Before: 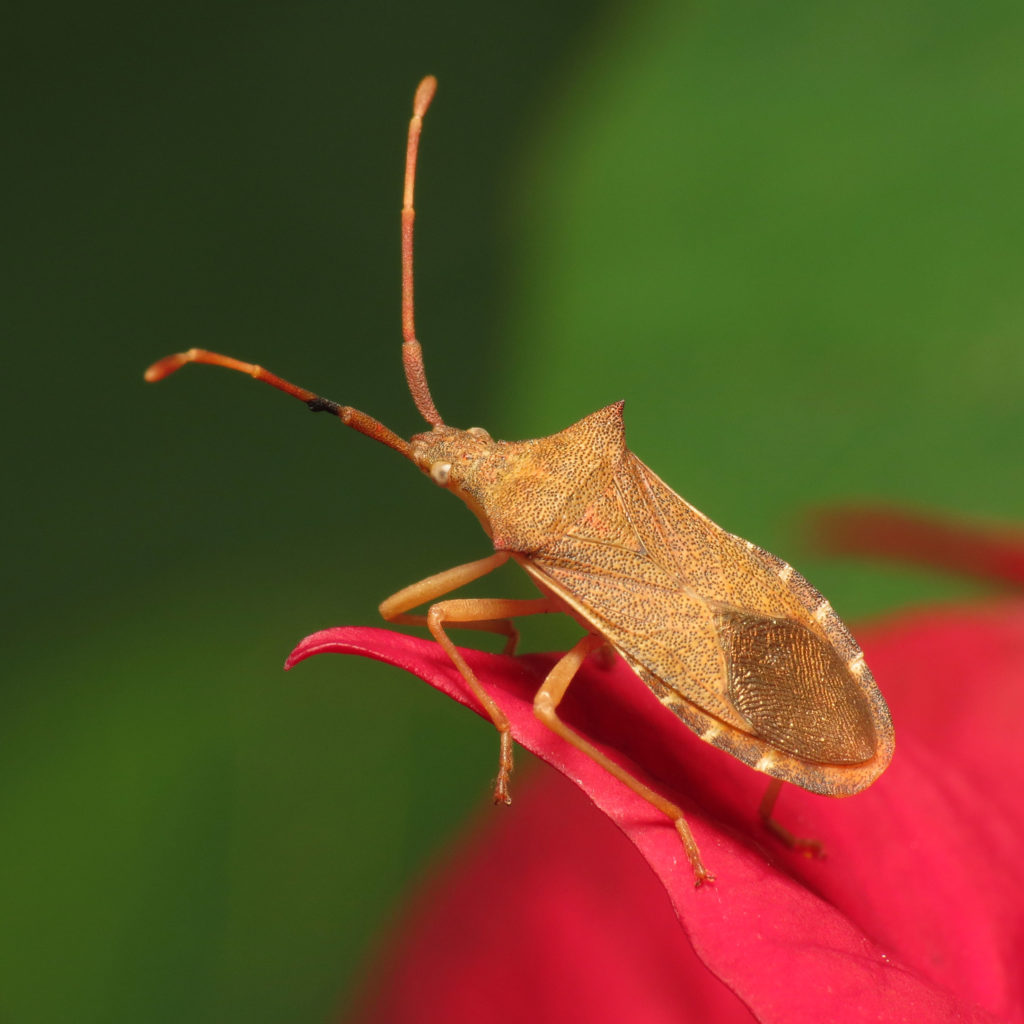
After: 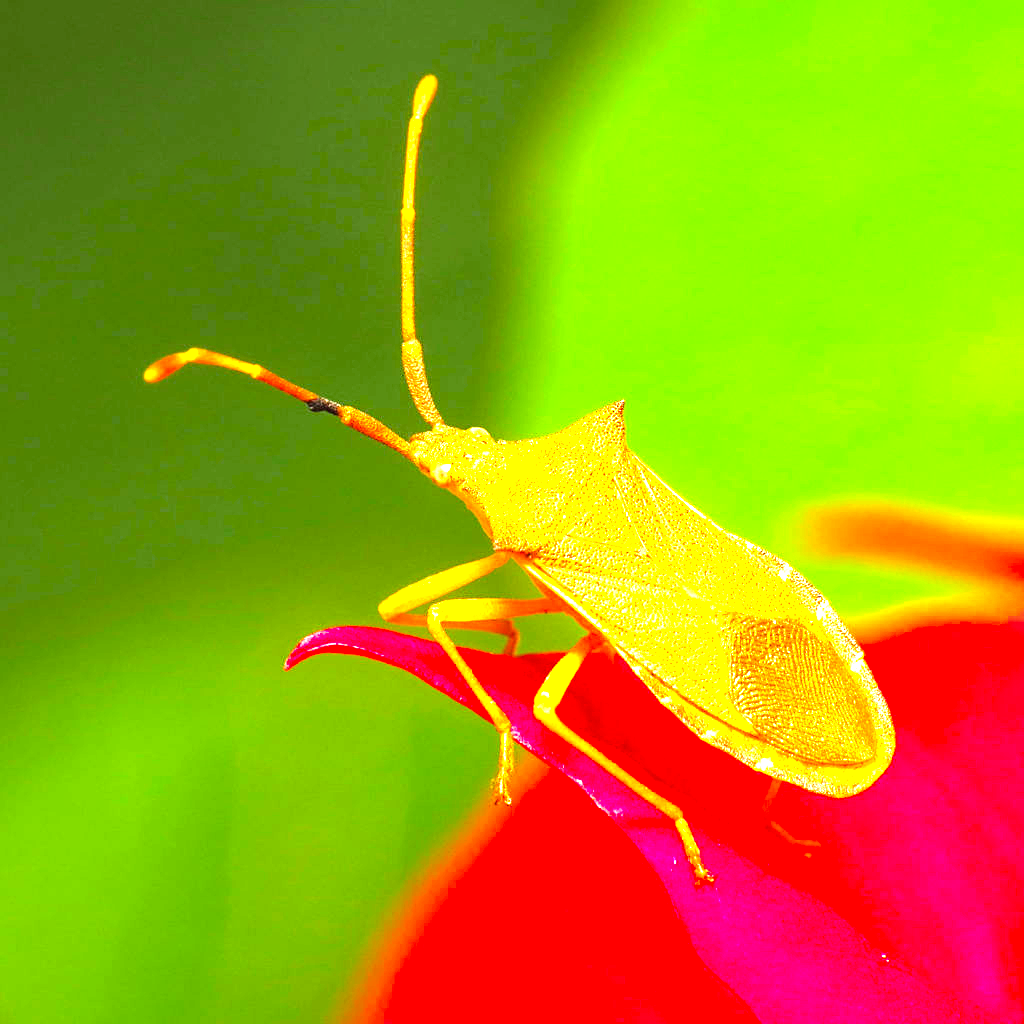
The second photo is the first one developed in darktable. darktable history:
color calibration: gray › normalize channels true, illuminant same as pipeline (D50), adaptation XYZ, x 0.346, y 0.358, temperature 5021.54 K, gamut compression 0.025
sharpen: on, module defaults
color balance rgb: linear chroma grading › global chroma 20.303%, perceptual saturation grading › global saturation 29.567%, global vibrance 14.547%
tone equalizer: -8 EV -0.746 EV, -7 EV -0.73 EV, -6 EV -0.629 EV, -5 EV -0.362 EV, -3 EV 0.367 EV, -2 EV 0.6 EV, -1 EV 0.688 EV, +0 EV 0.726 EV, mask exposure compensation -0.513 EV
exposure: black level correction 0, exposure 2.154 EV, compensate highlight preservation false
